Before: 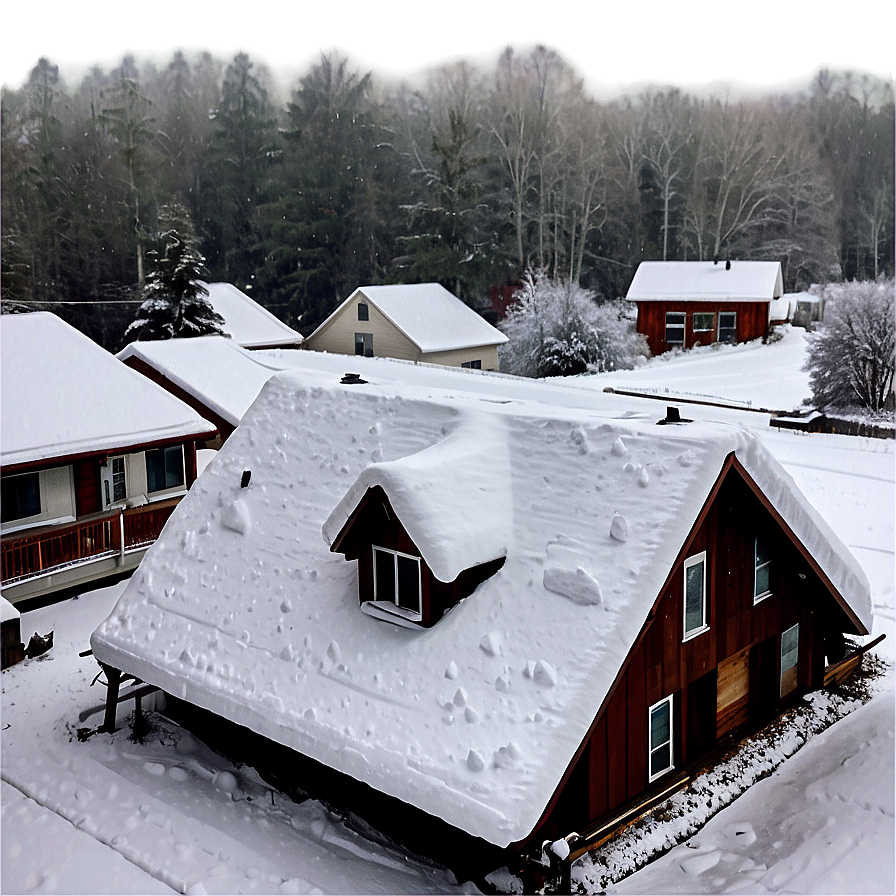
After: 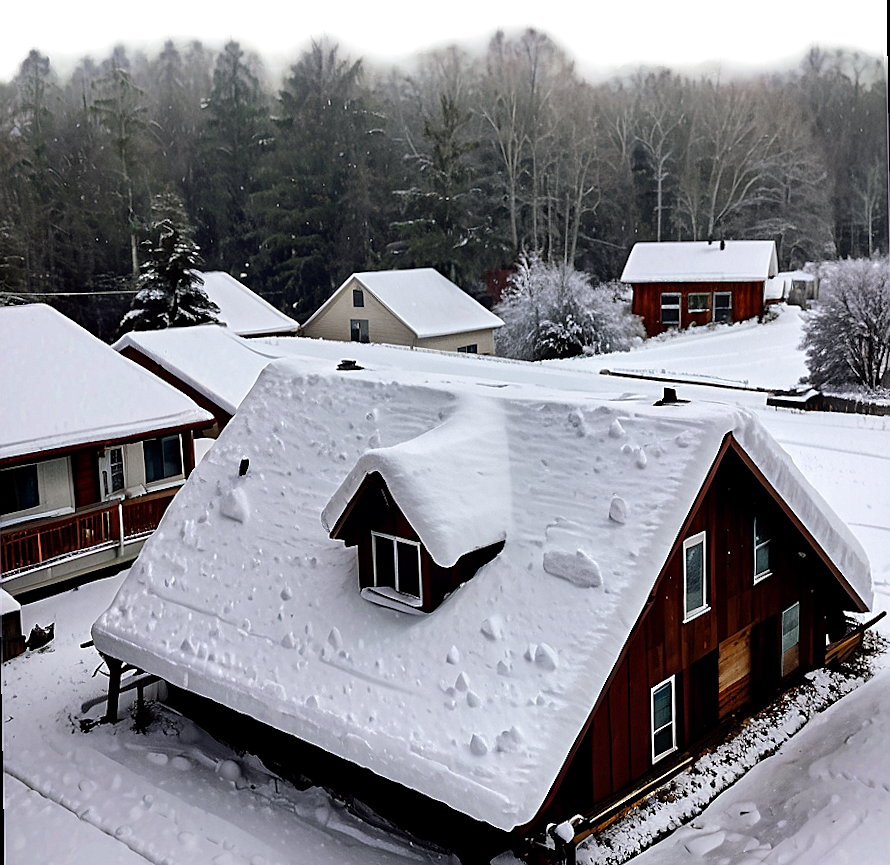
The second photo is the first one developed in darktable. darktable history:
rotate and perspective: rotation -1°, crop left 0.011, crop right 0.989, crop top 0.025, crop bottom 0.975
sharpen: amount 0.2
